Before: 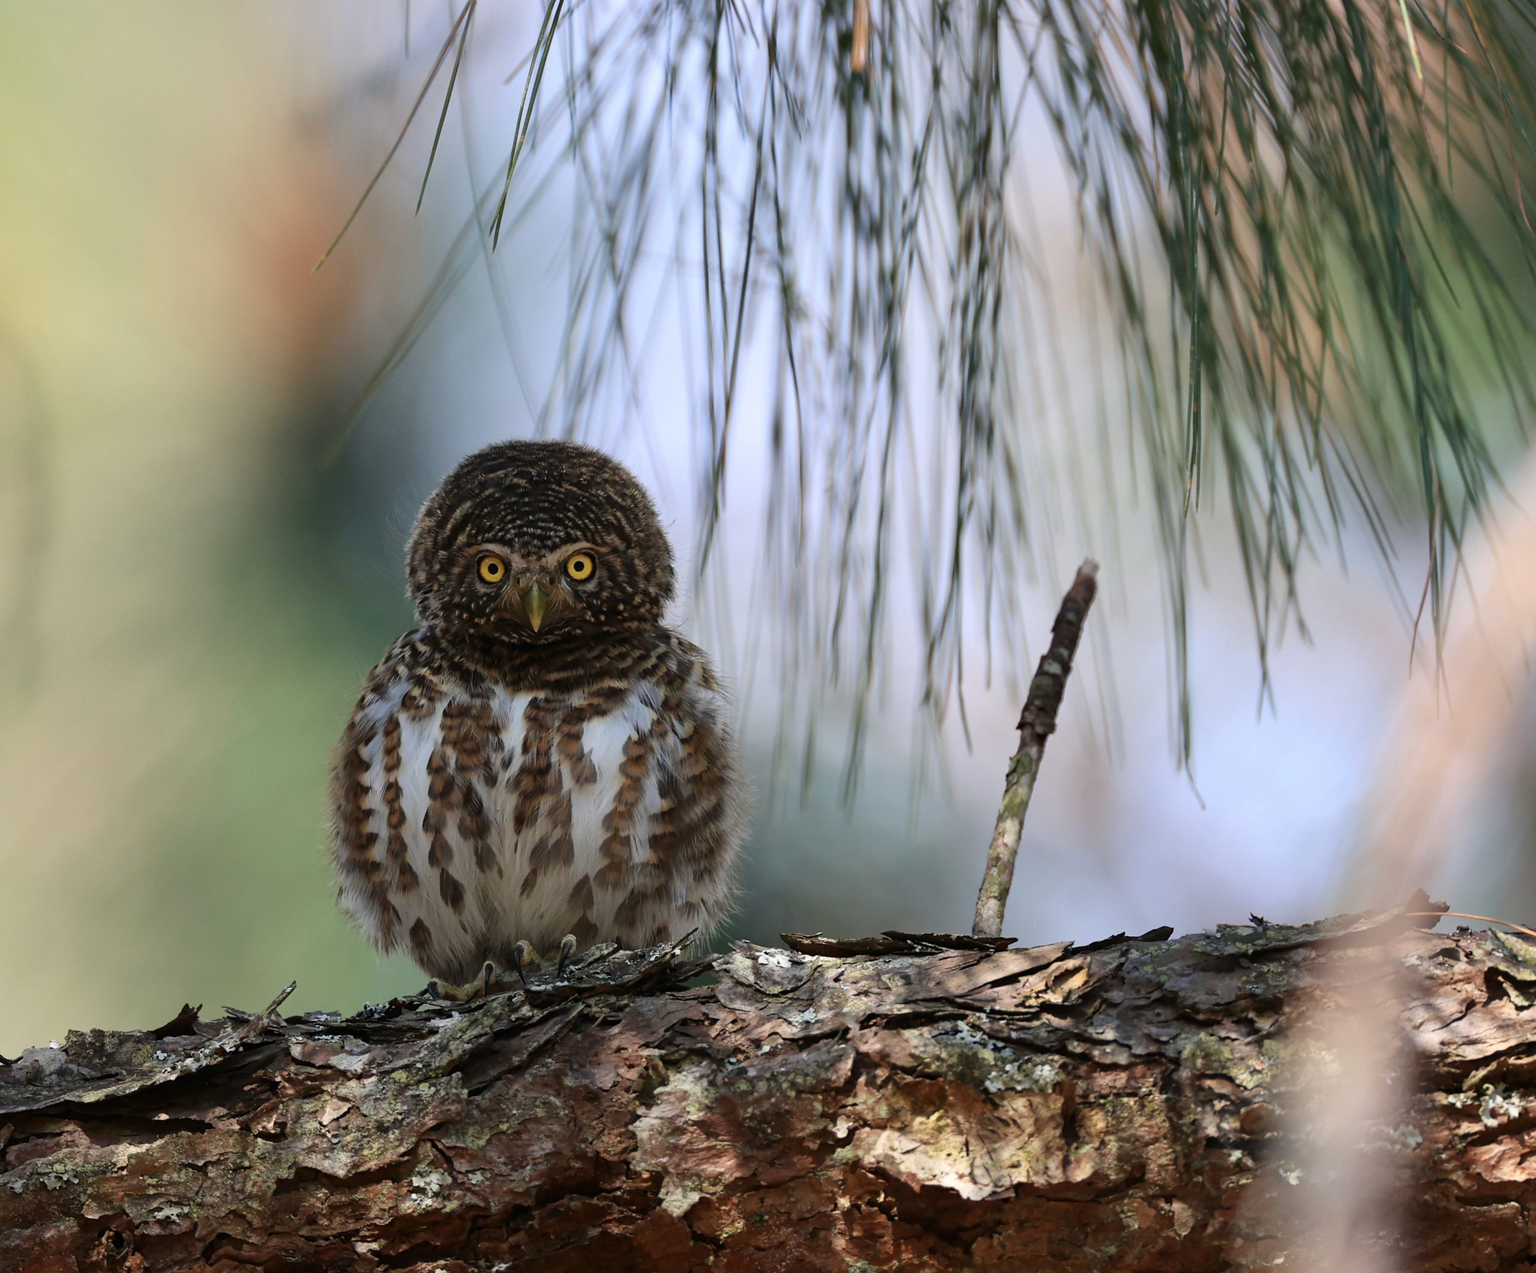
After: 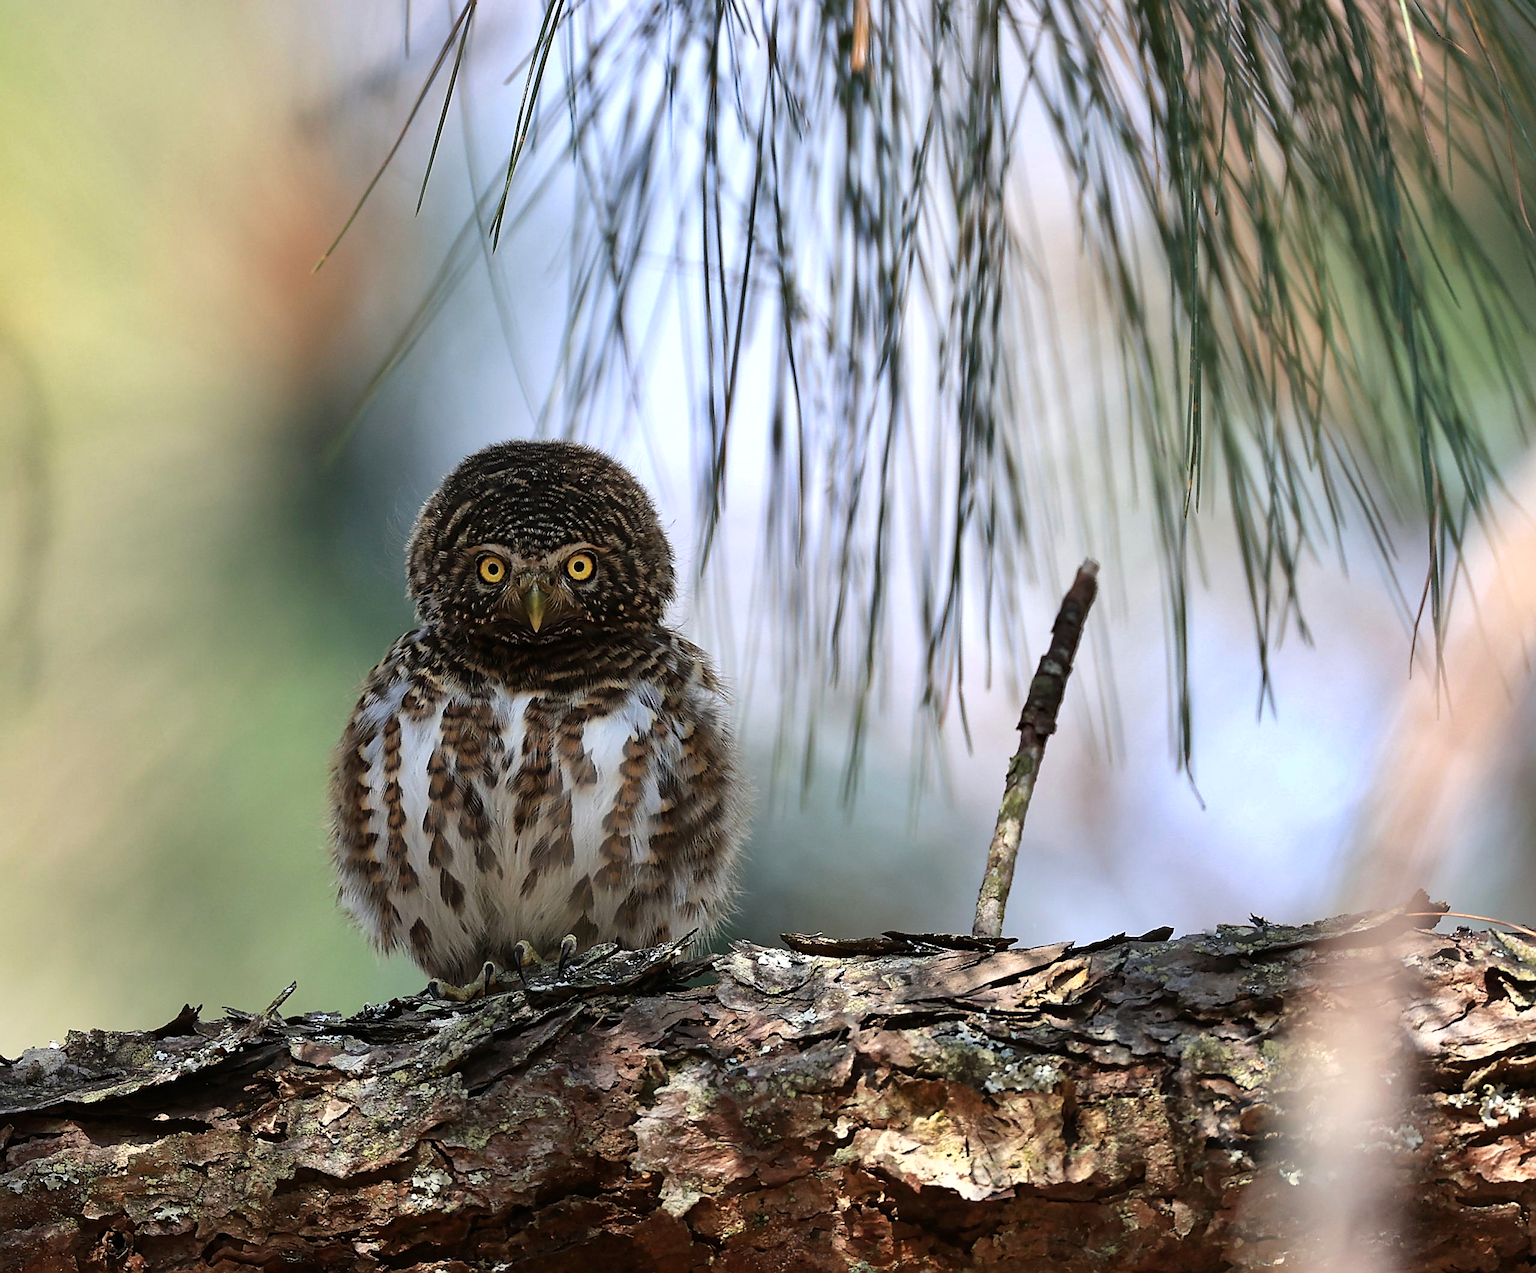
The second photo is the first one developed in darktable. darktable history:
shadows and highlights: shadows 6.15, soften with gaussian
sharpen: radius 1.368, amount 1.254, threshold 0.613
tone equalizer: -8 EV -0.425 EV, -7 EV -0.409 EV, -6 EV -0.333 EV, -5 EV -0.241 EV, -3 EV 0.228 EV, -2 EV 0.314 EV, -1 EV 0.41 EV, +0 EV 0.402 EV
